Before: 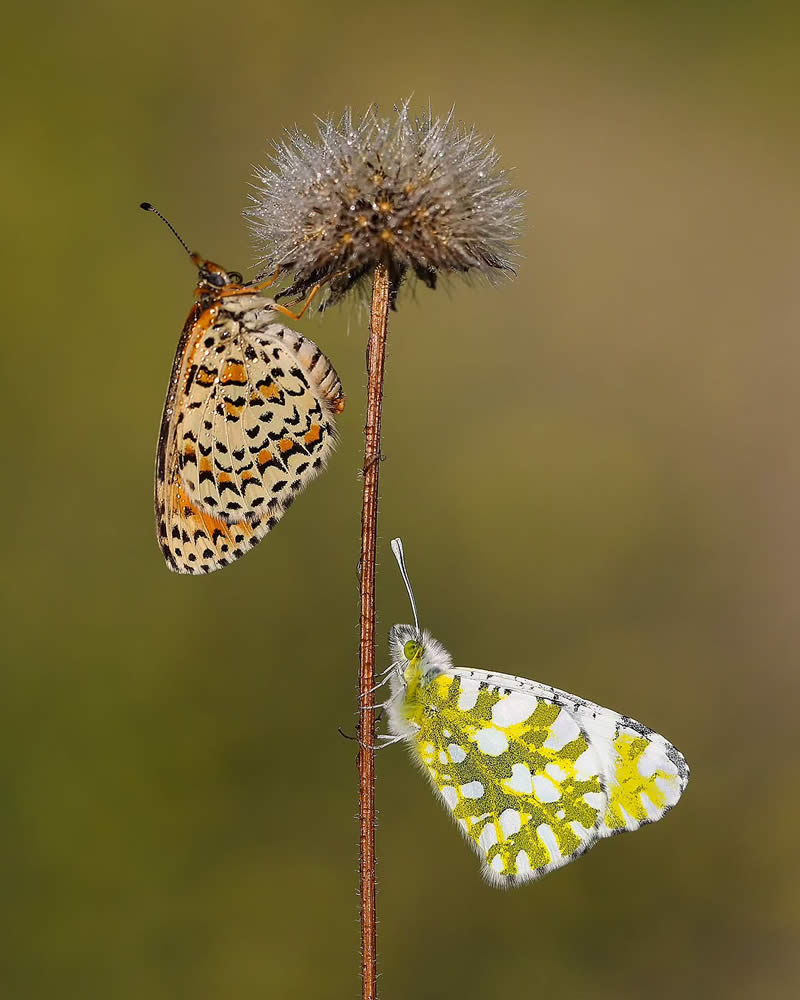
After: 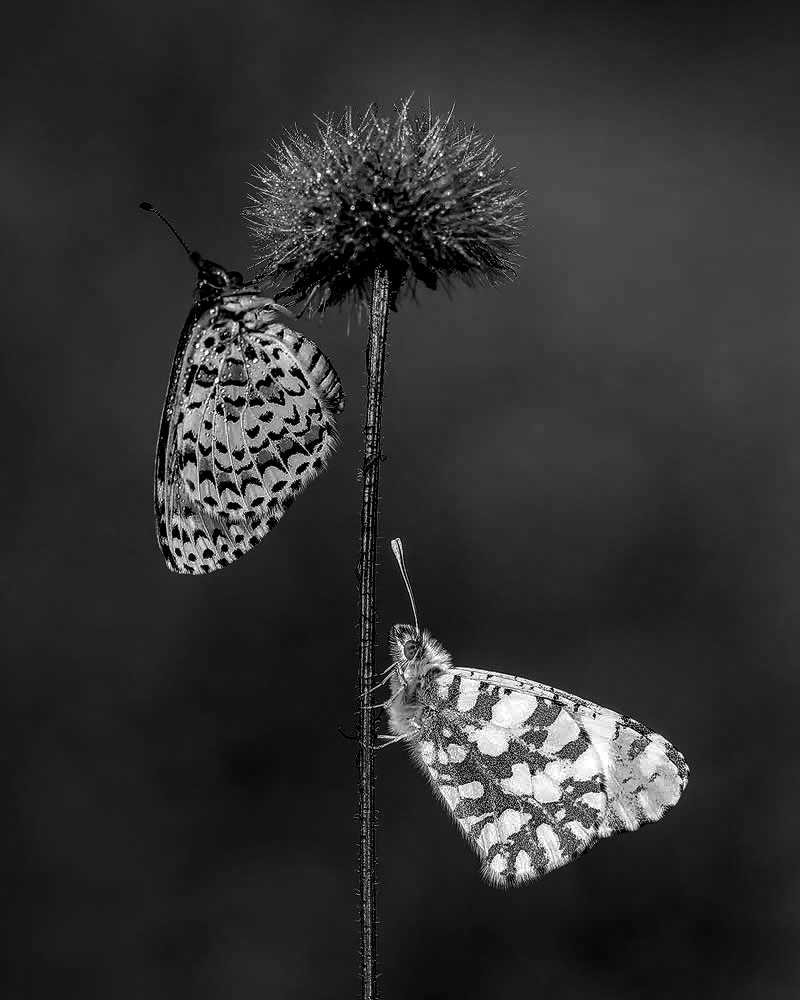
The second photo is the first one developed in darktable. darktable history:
local contrast: highlights 19%, detail 187%
contrast brightness saturation: contrast -0.035, brightness -0.591, saturation -0.996
color zones: curves: ch0 [(0.068, 0.464) (0.25, 0.5) (0.48, 0.508) (0.75, 0.536) (0.886, 0.476) (0.967, 0.456)]; ch1 [(0.066, 0.456) (0.25, 0.5) (0.616, 0.508) (0.746, 0.56) (0.934, 0.444)]
